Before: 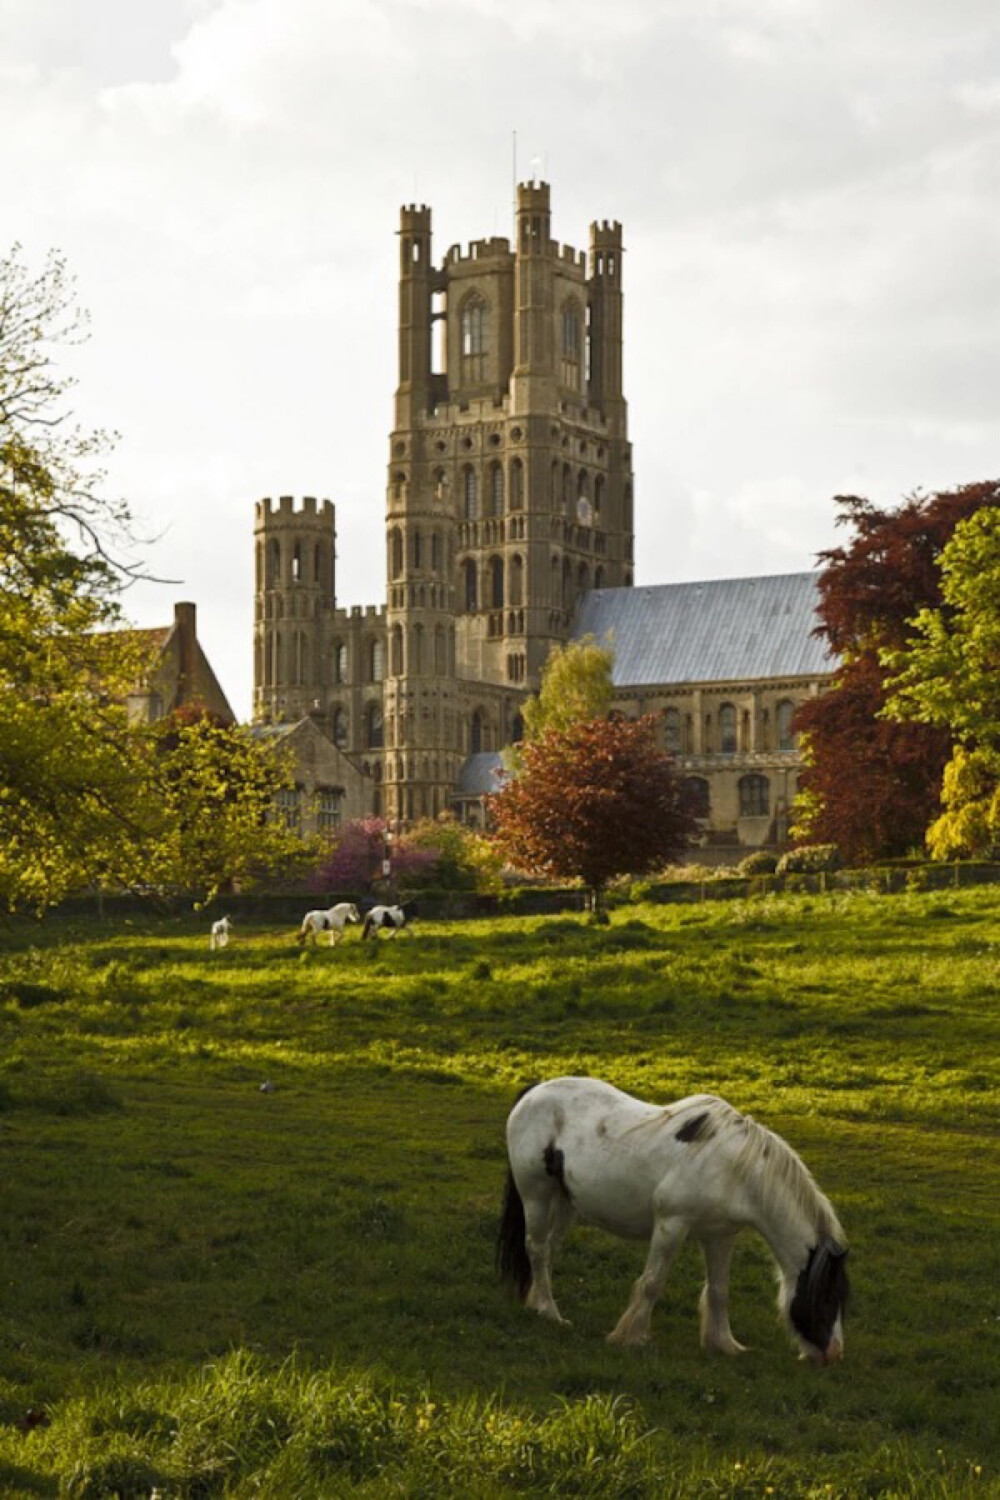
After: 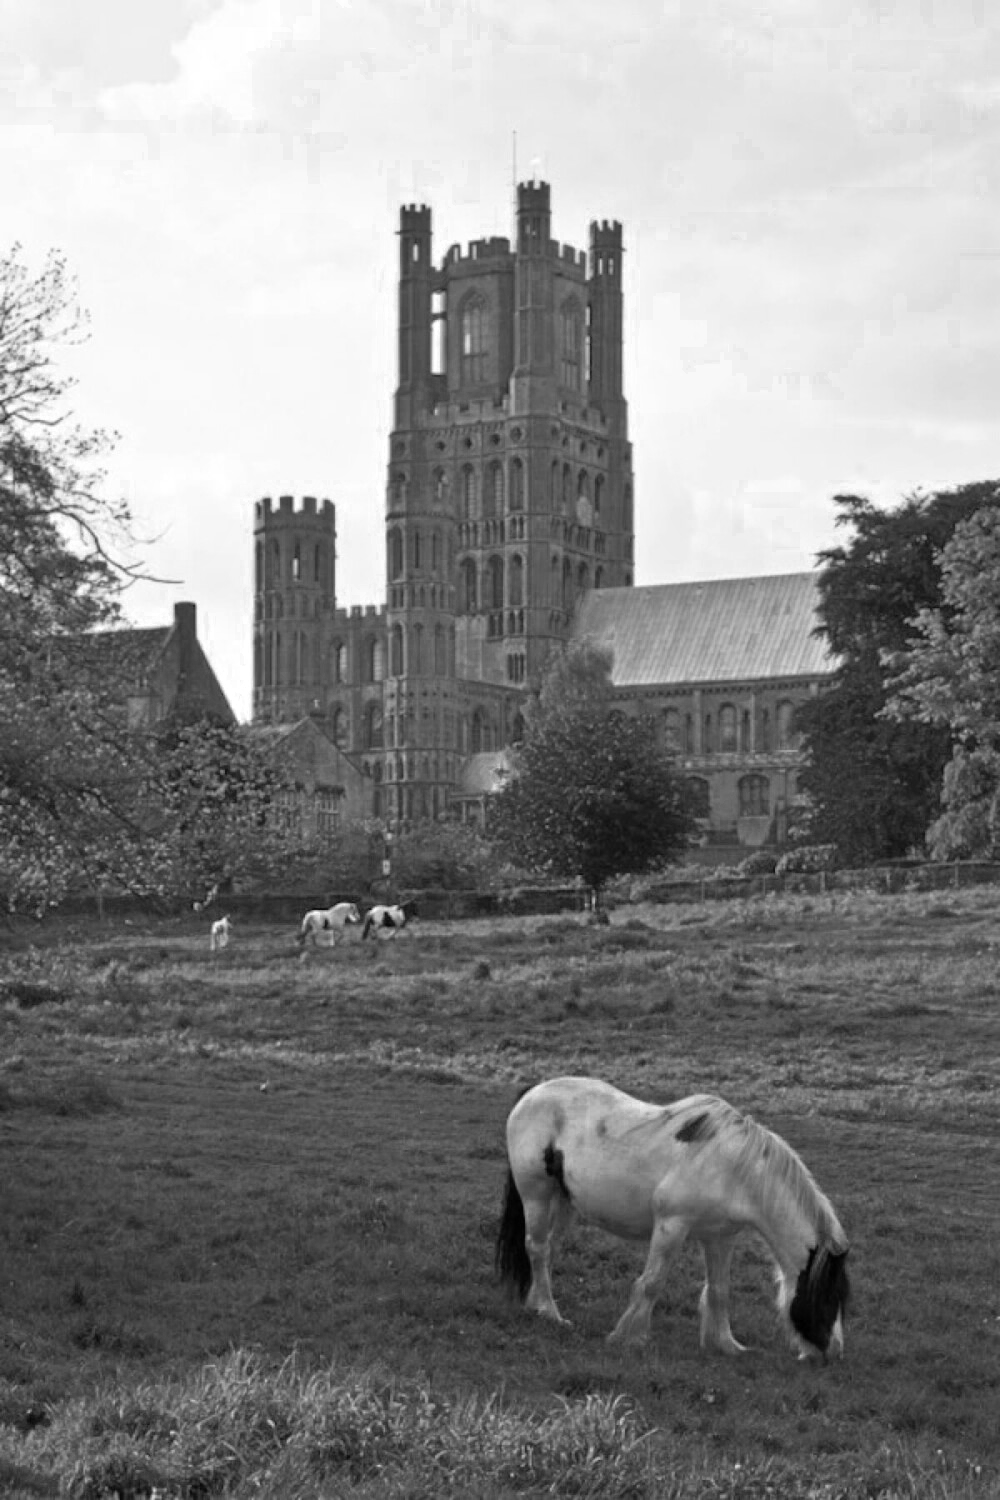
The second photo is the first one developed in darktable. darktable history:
tone equalizer: -7 EV 0.15 EV, -6 EV 0.6 EV, -5 EV 1.15 EV, -4 EV 1.33 EV, -3 EV 1.15 EV, -2 EV 0.6 EV, -1 EV 0.15 EV, mask exposure compensation -0.5 EV
color zones: curves: ch0 [(0.002, 0.429) (0.121, 0.212) (0.198, 0.113) (0.276, 0.344) (0.331, 0.541) (0.41, 0.56) (0.482, 0.289) (0.619, 0.227) (0.721, 0.18) (0.821, 0.435) (0.928, 0.555) (1, 0.587)]; ch1 [(0, 0) (0.143, 0) (0.286, 0) (0.429, 0) (0.571, 0) (0.714, 0) (0.857, 0)]
